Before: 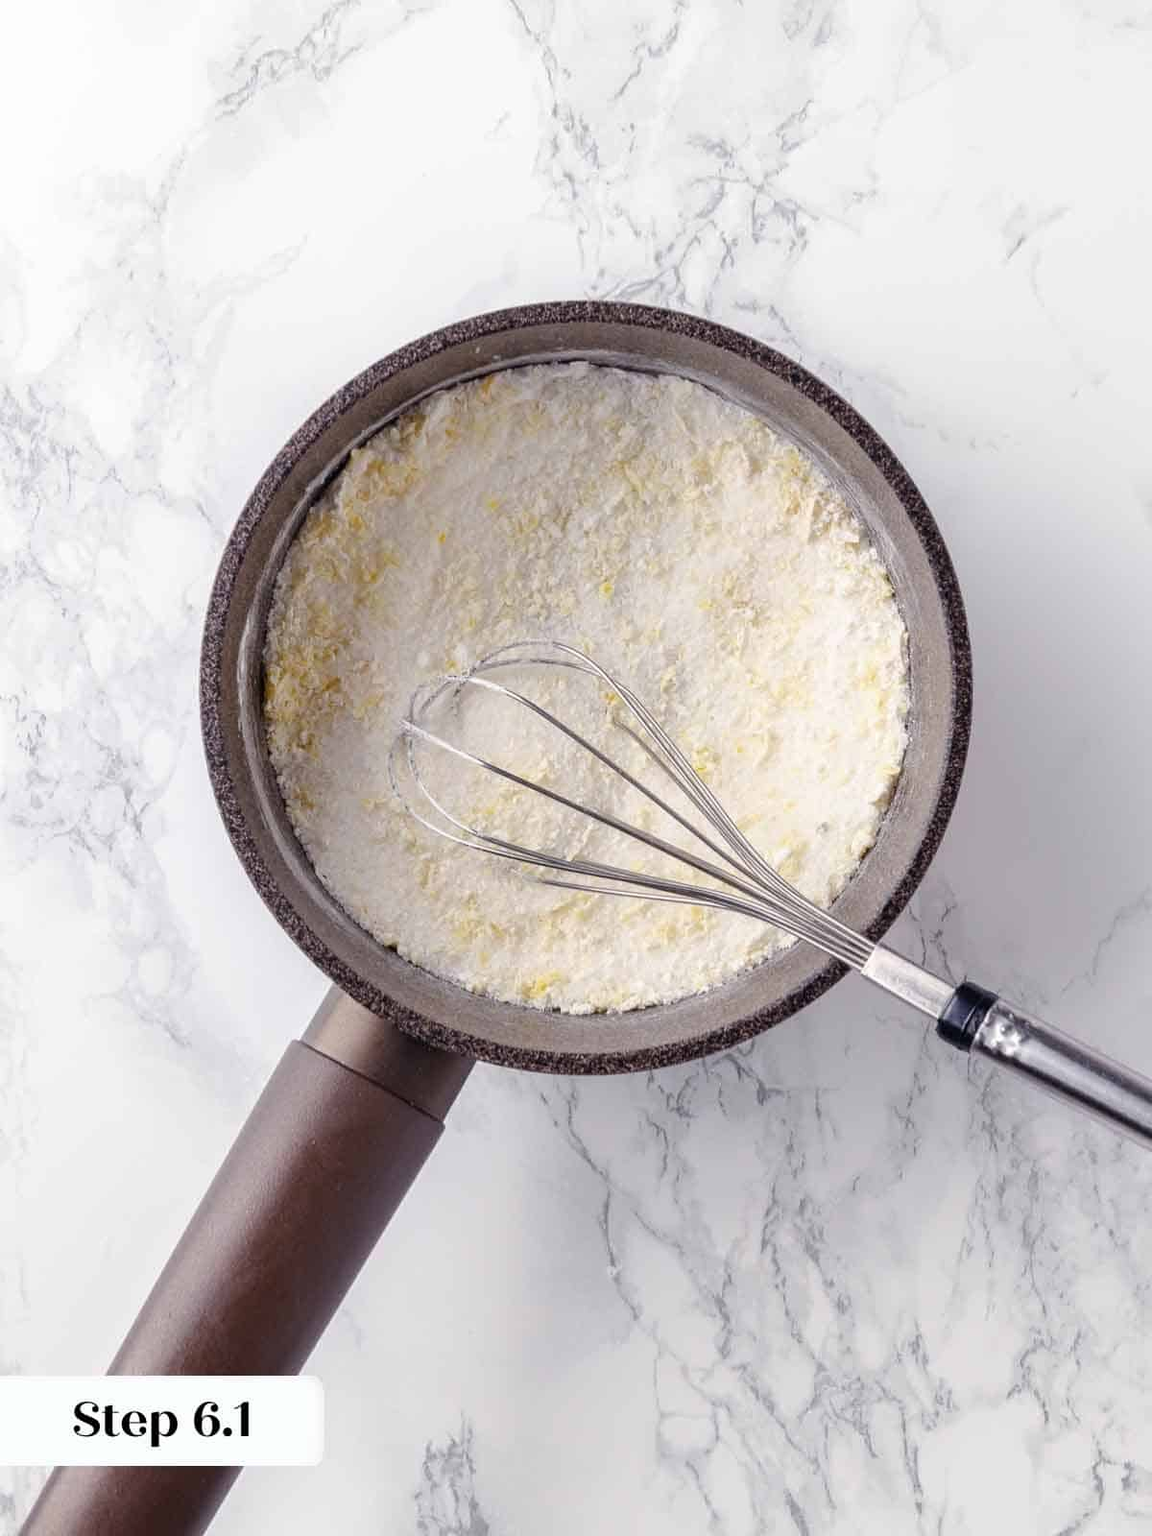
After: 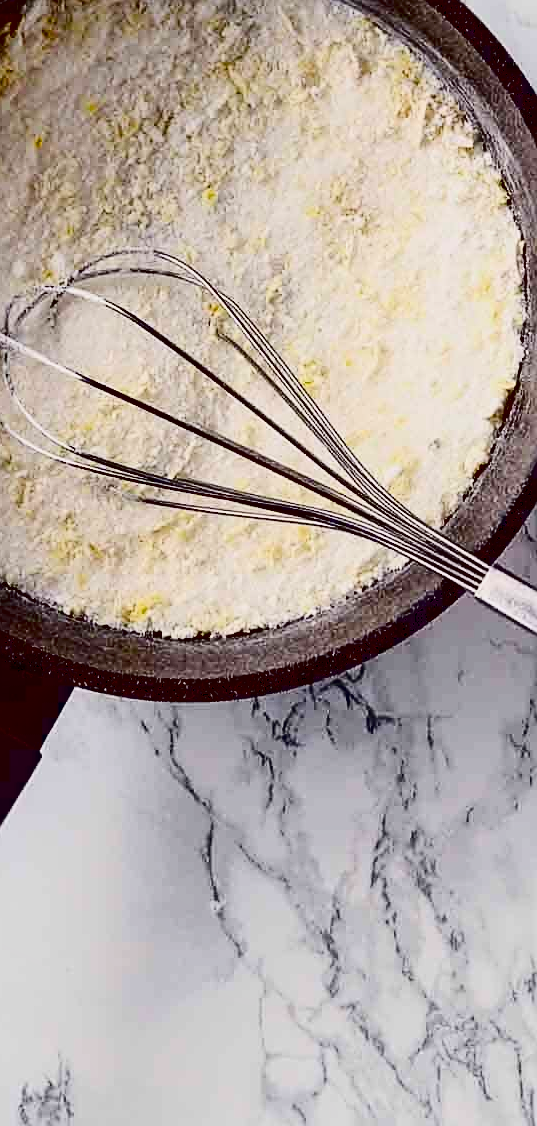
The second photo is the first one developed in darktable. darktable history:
sharpen: on, module defaults
color balance rgb: perceptual saturation grading › global saturation 20%, perceptual saturation grading › highlights -49.782%, perceptual saturation grading › shadows 25.498%, contrast -29.753%
crop: left 35.234%, top 26.185%, right 19.953%, bottom 3.388%
contrast brightness saturation: contrast 0.775, brightness -0.983, saturation 0.996
local contrast: highlights 101%, shadows 101%, detail 119%, midtone range 0.2
